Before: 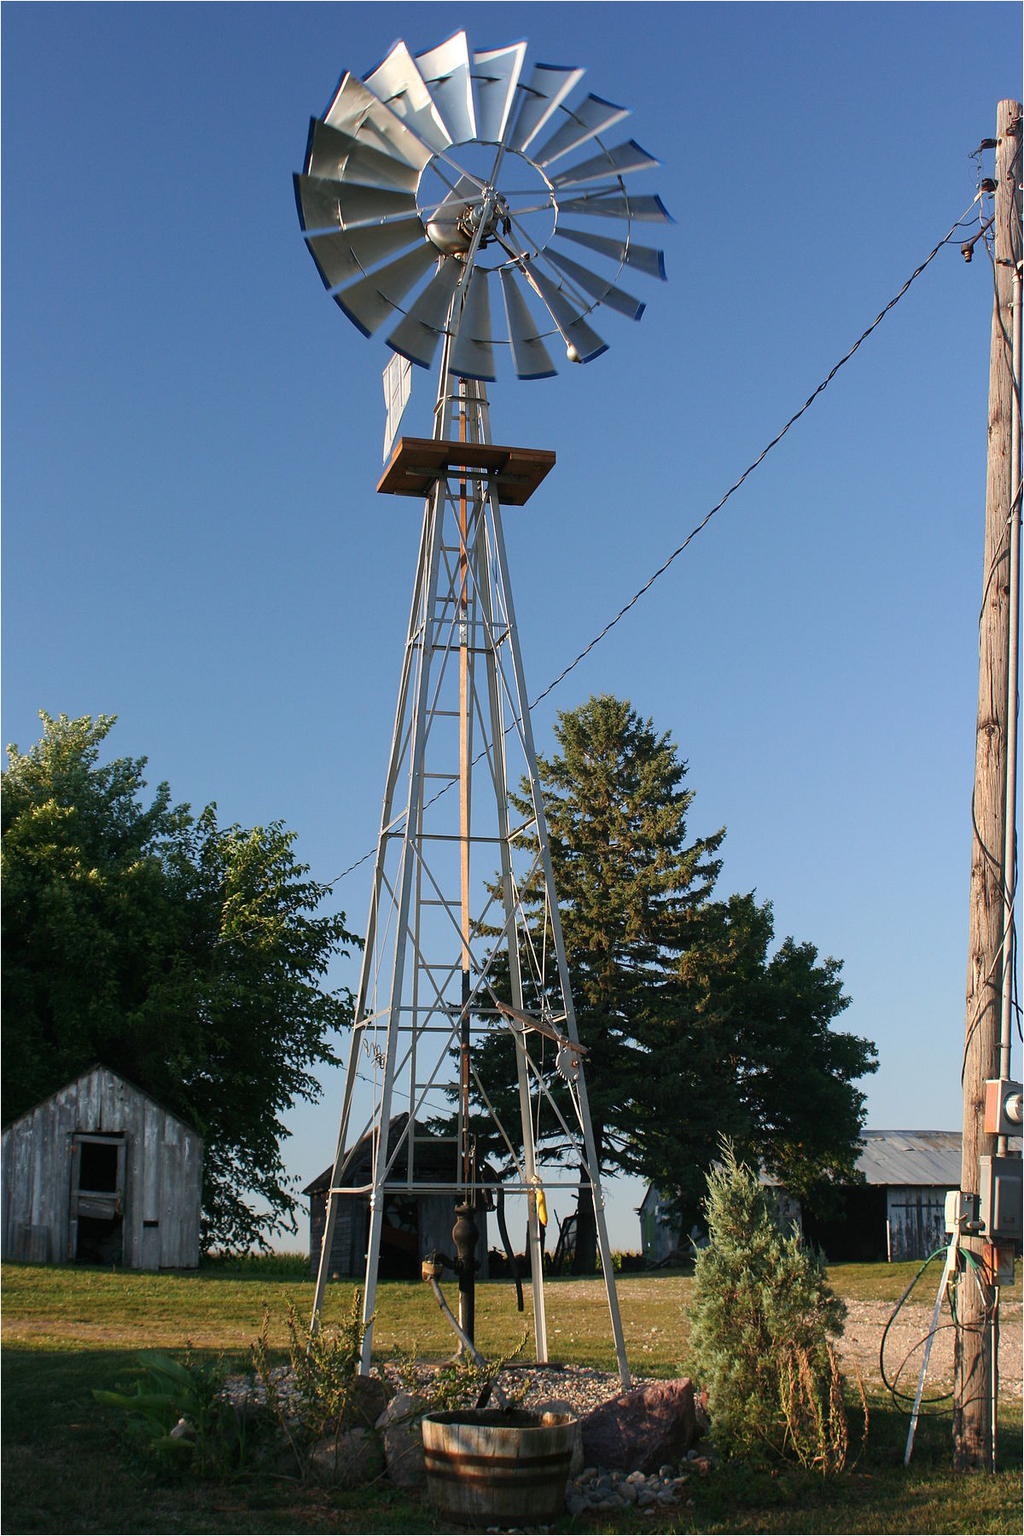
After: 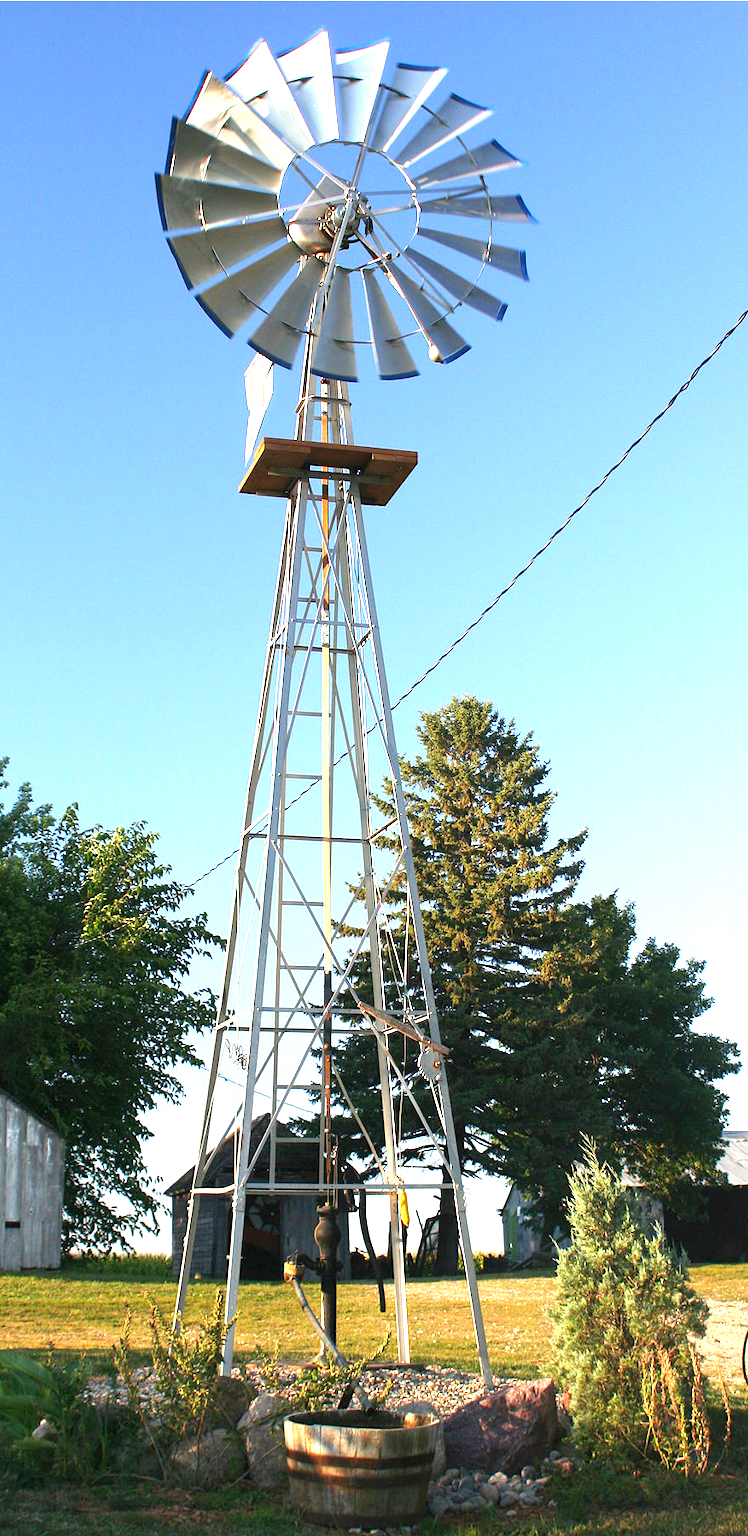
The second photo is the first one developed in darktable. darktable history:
crop: left 13.537%, right 13.302%
color correction: highlights a* 0.958, highlights b* 2.82, saturation 1.08
exposure: exposure 1.524 EV, compensate exposure bias true, compensate highlight preservation false
